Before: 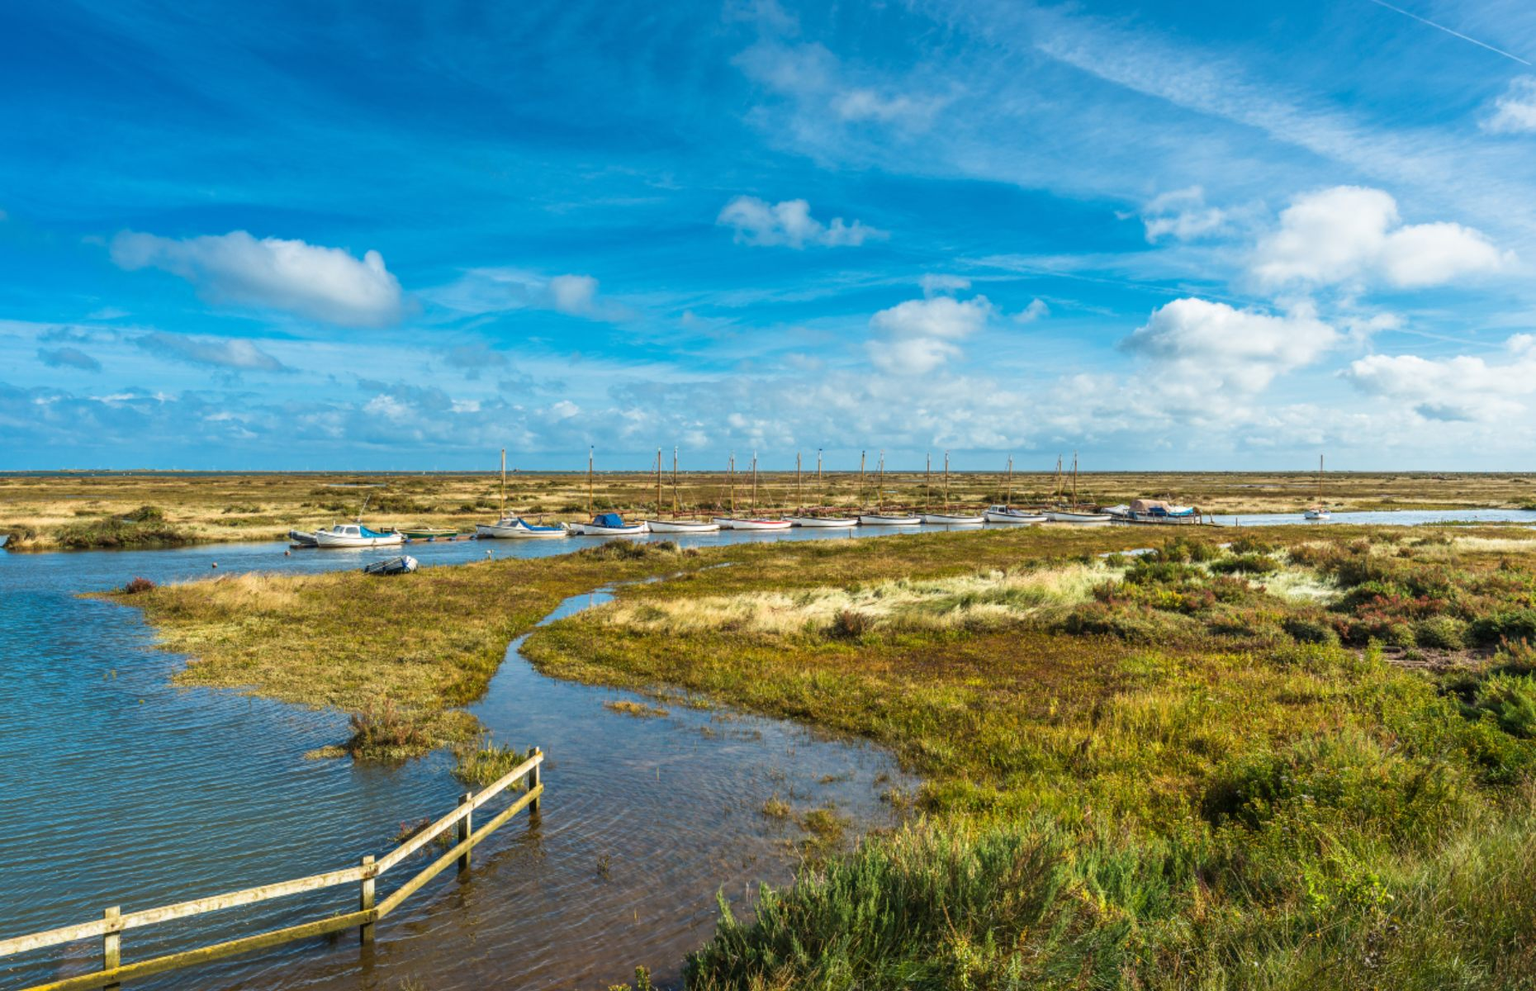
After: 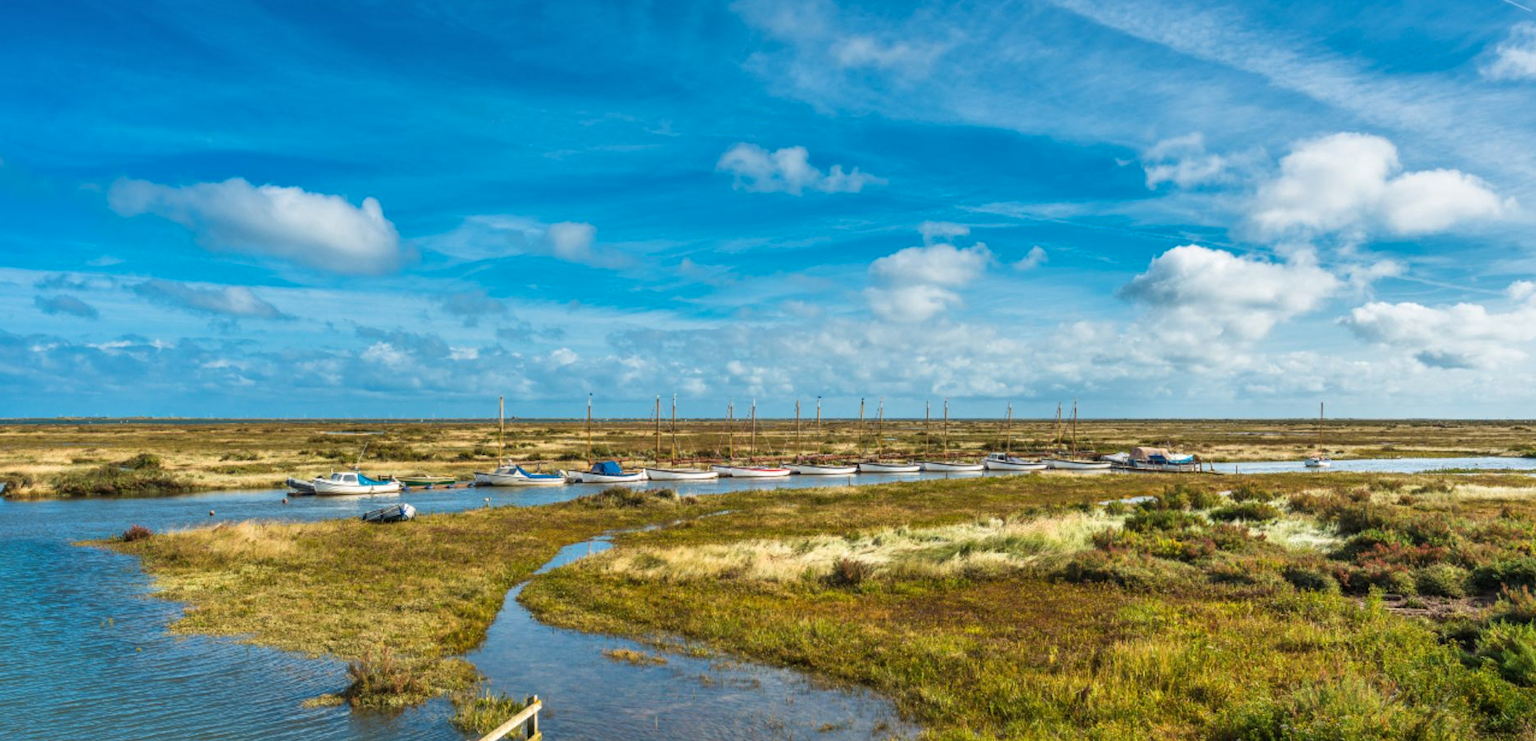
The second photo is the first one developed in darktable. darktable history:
shadows and highlights: shadows 52.7, soften with gaussian
crop: left 0.266%, top 5.488%, bottom 19.793%
